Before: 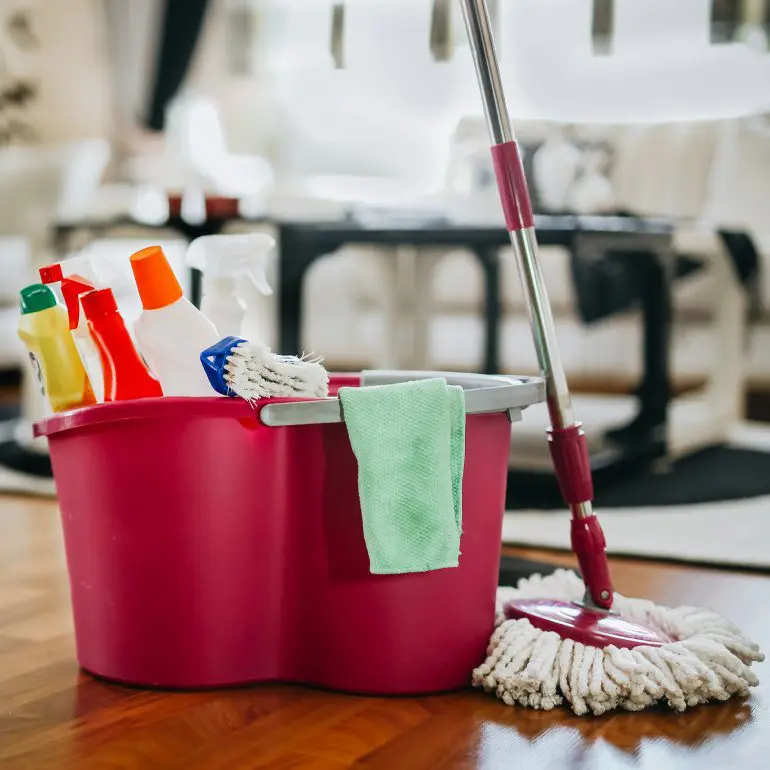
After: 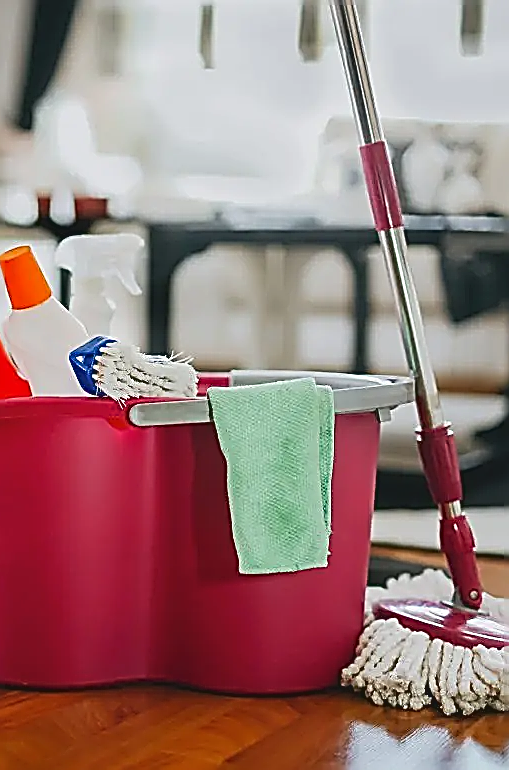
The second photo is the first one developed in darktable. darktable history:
contrast brightness saturation: contrast -0.114
crop: left 17.075%, right 16.742%
sharpen: amount 1.984
